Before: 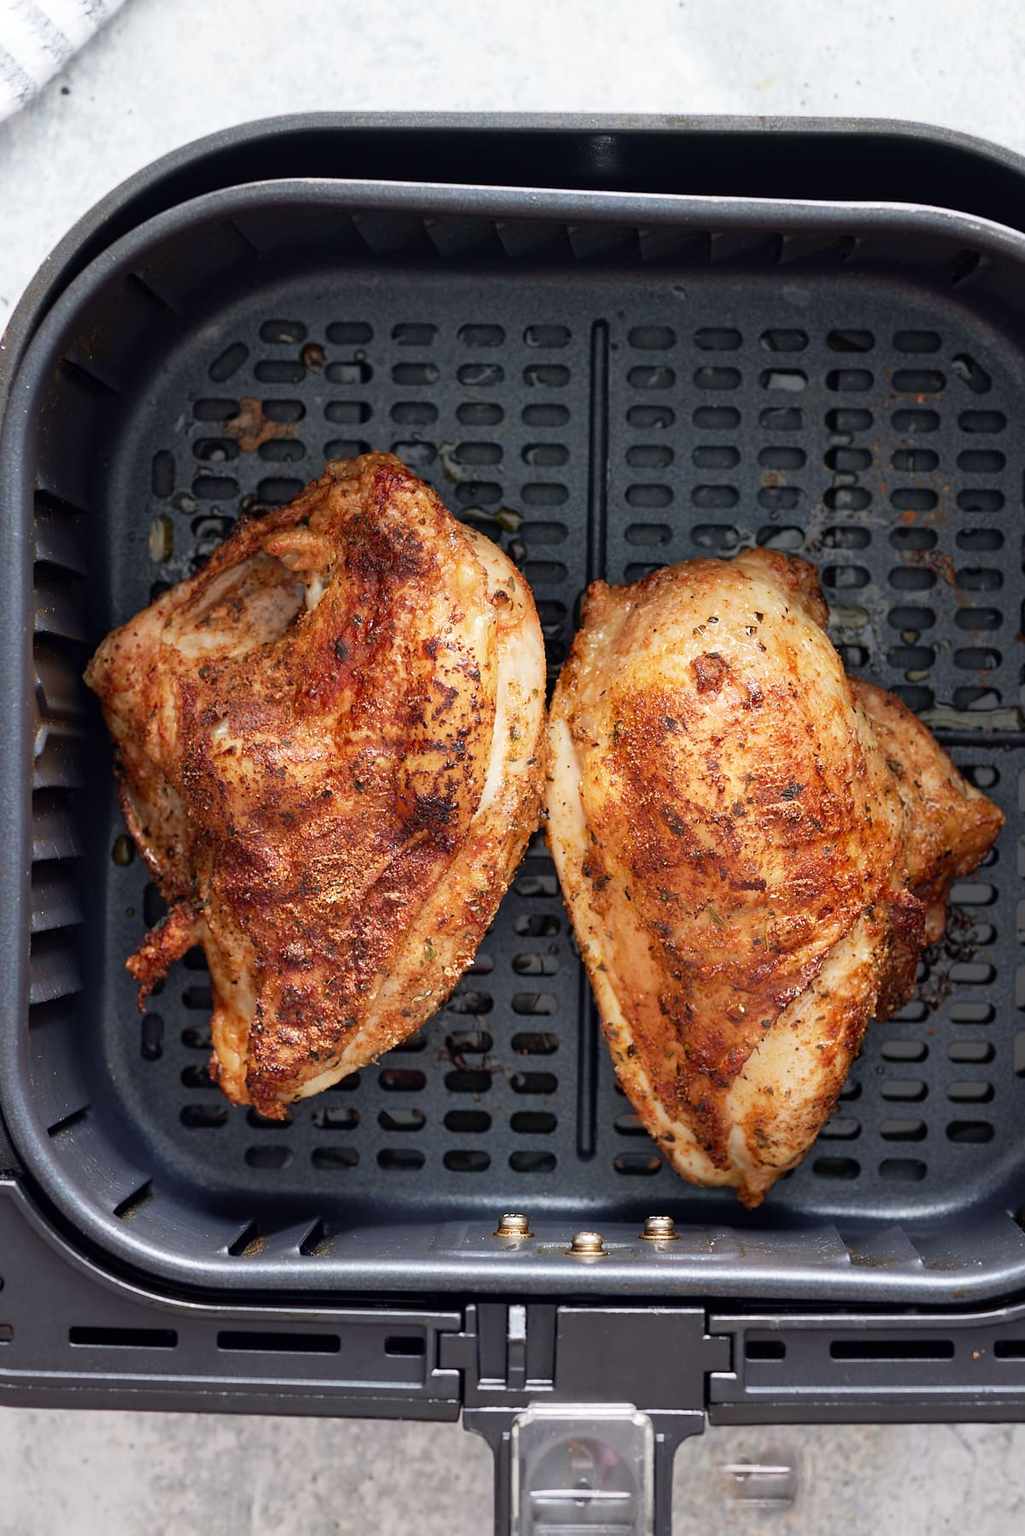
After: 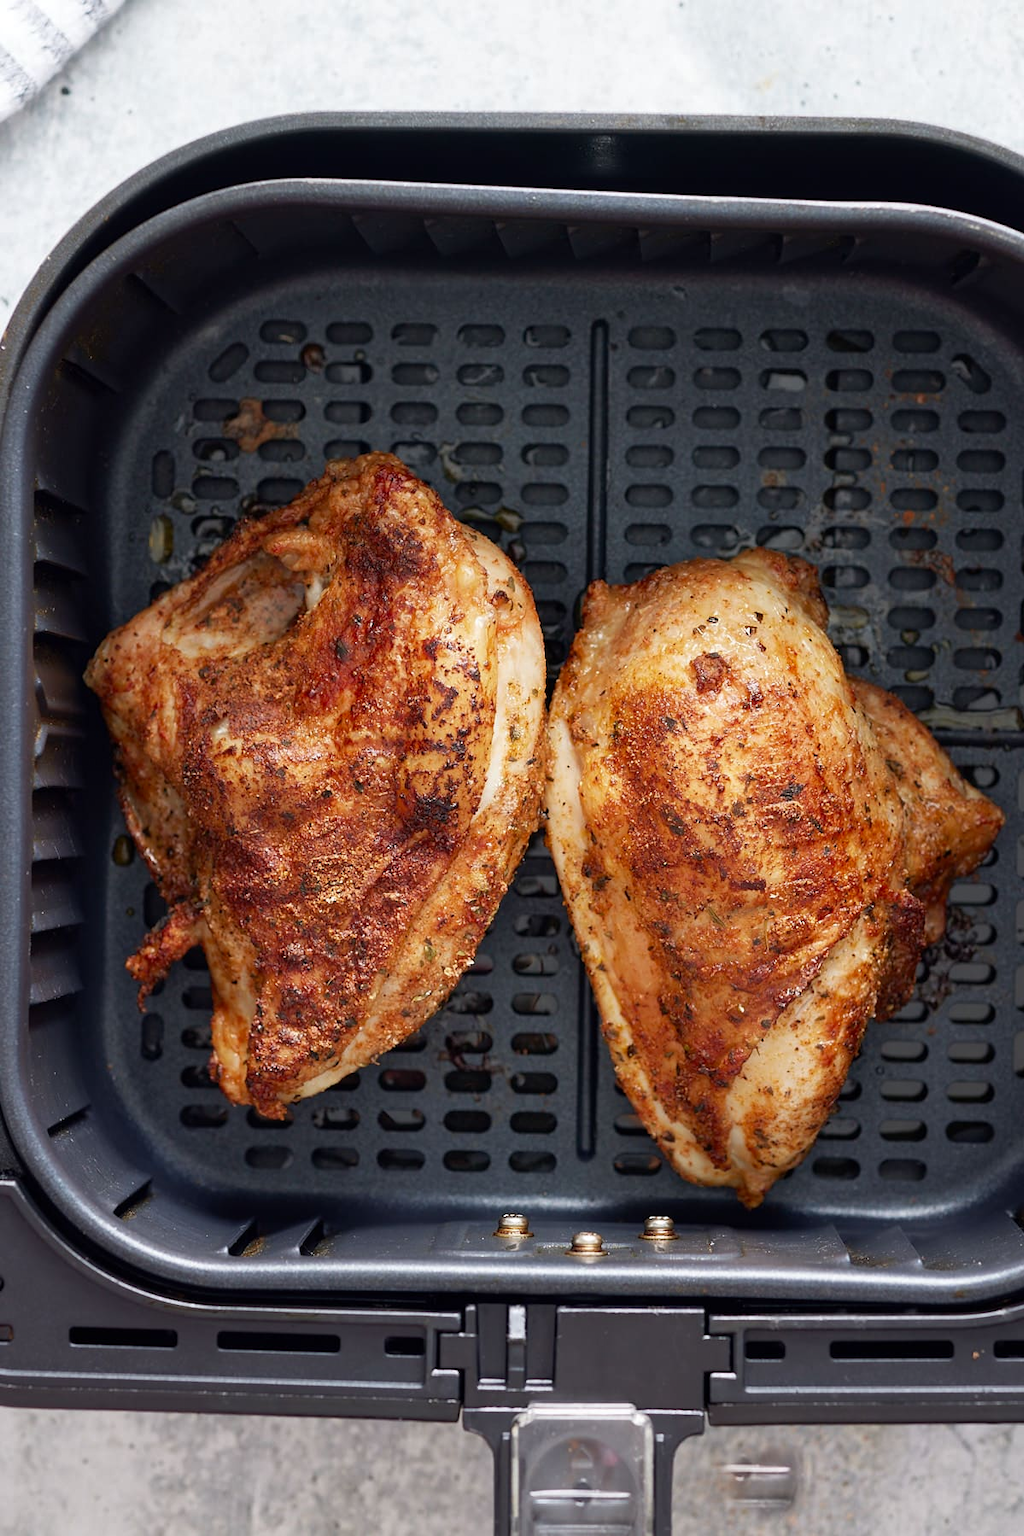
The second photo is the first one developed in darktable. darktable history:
tone curve: curves: ch0 [(0, 0) (0.641, 0.595) (1, 1)], color space Lab, independent channels, preserve colors none
